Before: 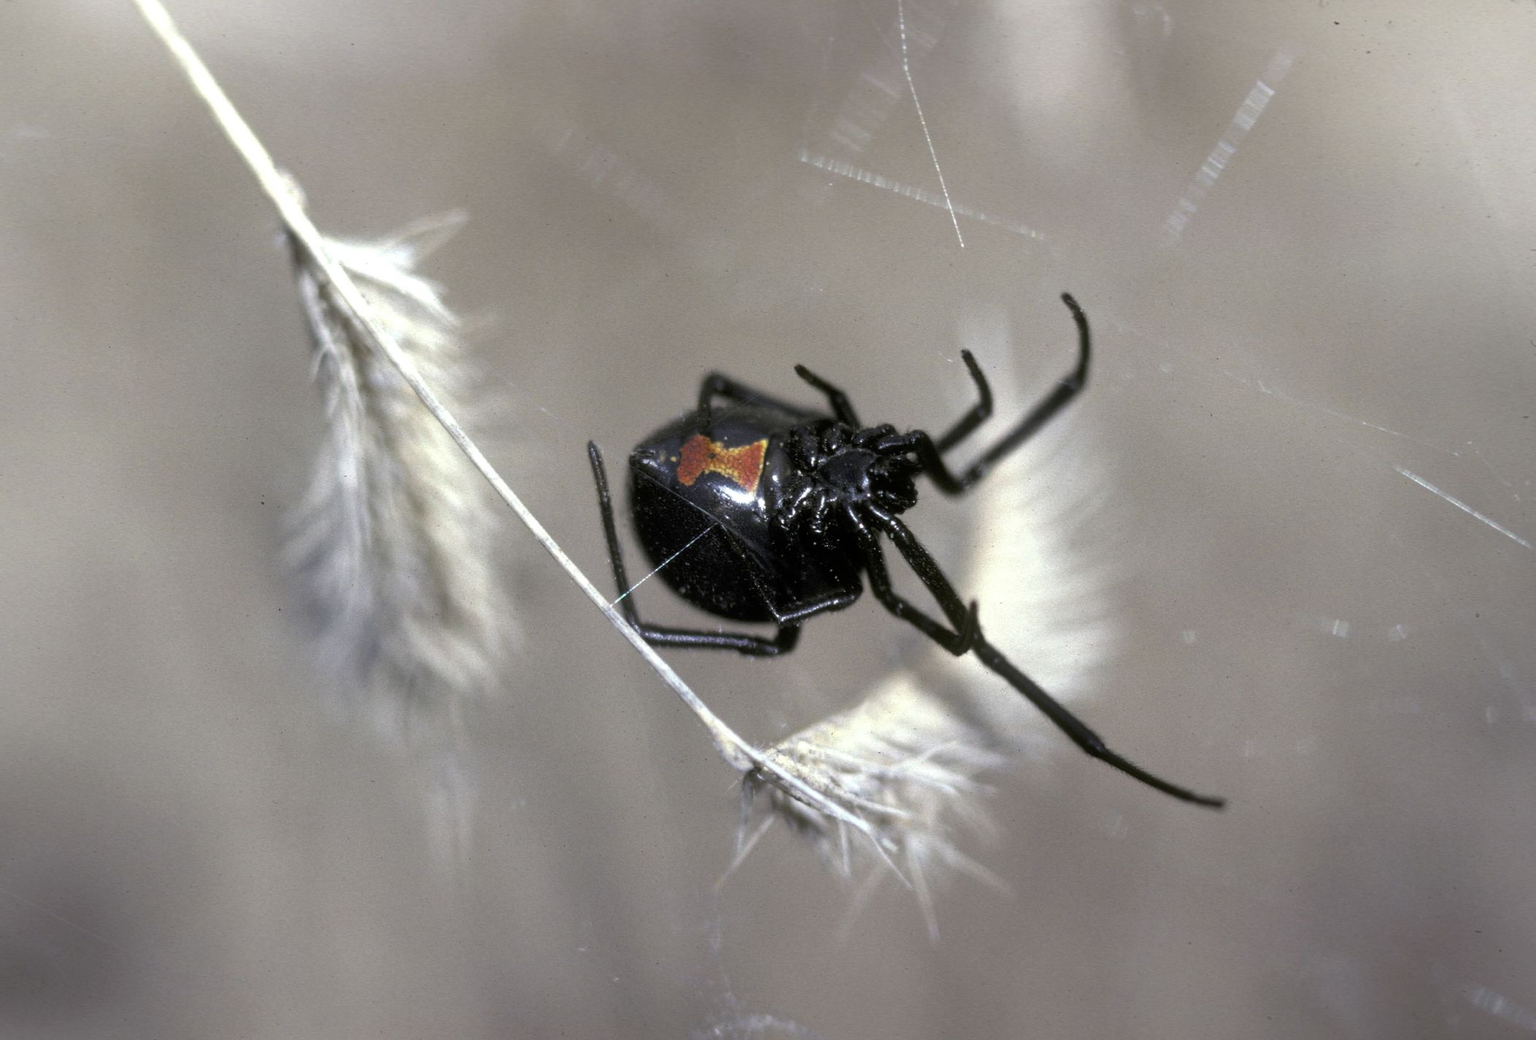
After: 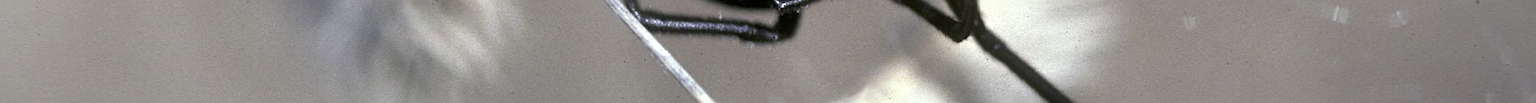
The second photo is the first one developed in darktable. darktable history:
sharpen: on, module defaults
crop and rotate: top 59.084%, bottom 30.916%
